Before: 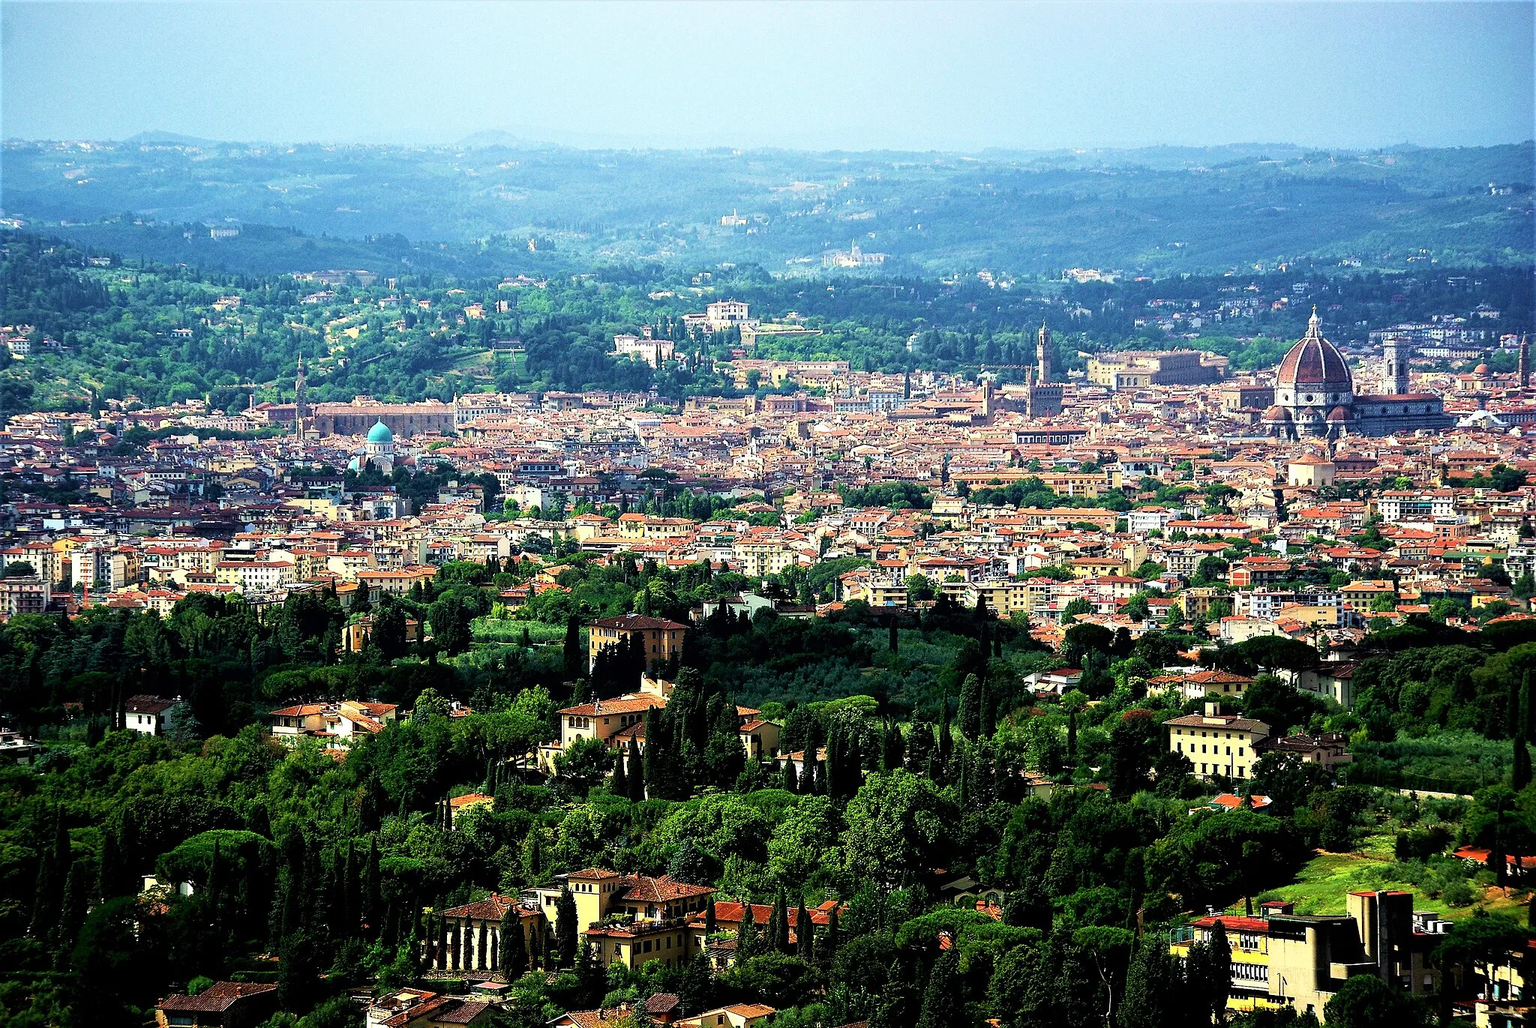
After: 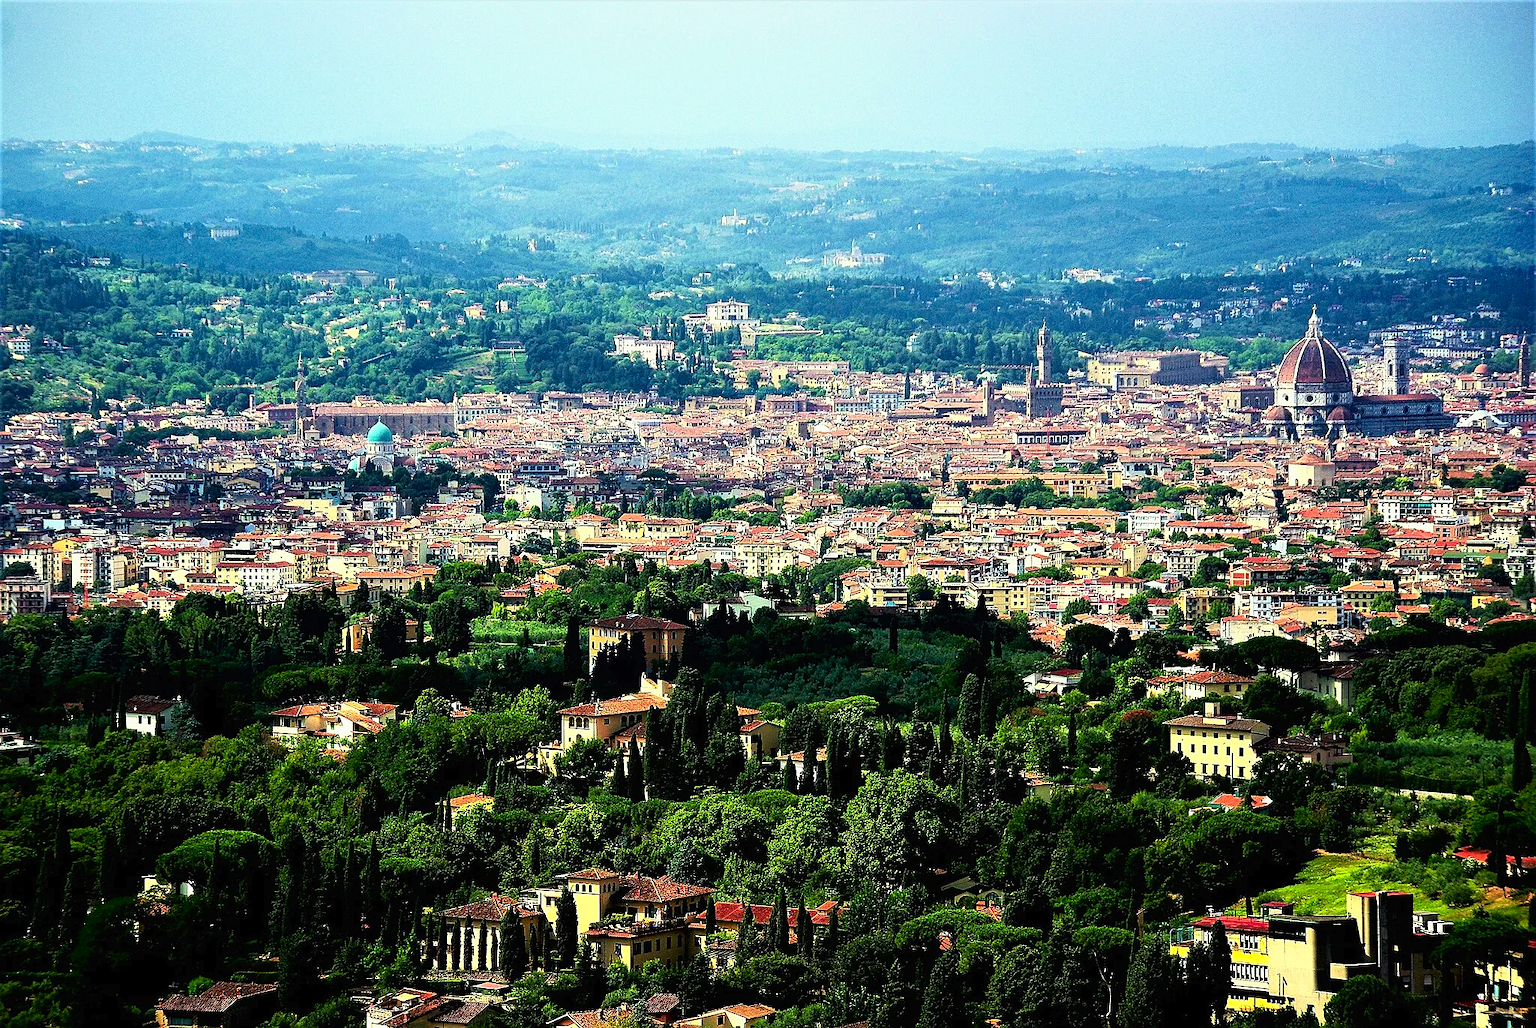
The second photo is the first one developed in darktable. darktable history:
sharpen: radius 1.227, amount 0.303, threshold 0.203
color calibration: output R [0.972, 0.068, -0.094, 0], output G [-0.178, 1.216, -0.086, 0], output B [0.095, -0.136, 0.98, 0], illuminant same as pipeline (D50), adaptation XYZ, x 0.346, y 0.358, temperature 5022.19 K
tone curve: curves: ch0 [(0, 0) (0.003, 0.01) (0.011, 0.015) (0.025, 0.023) (0.044, 0.037) (0.069, 0.055) (0.1, 0.08) (0.136, 0.114) (0.177, 0.155) (0.224, 0.201) (0.277, 0.254) (0.335, 0.319) (0.399, 0.387) (0.468, 0.459) (0.543, 0.544) (0.623, 0.634) (0.709, 0.731) (0.801, 0.827) (0.898, 0.921) (1, 1)], color space Lab, independent channels, preserve colors none
